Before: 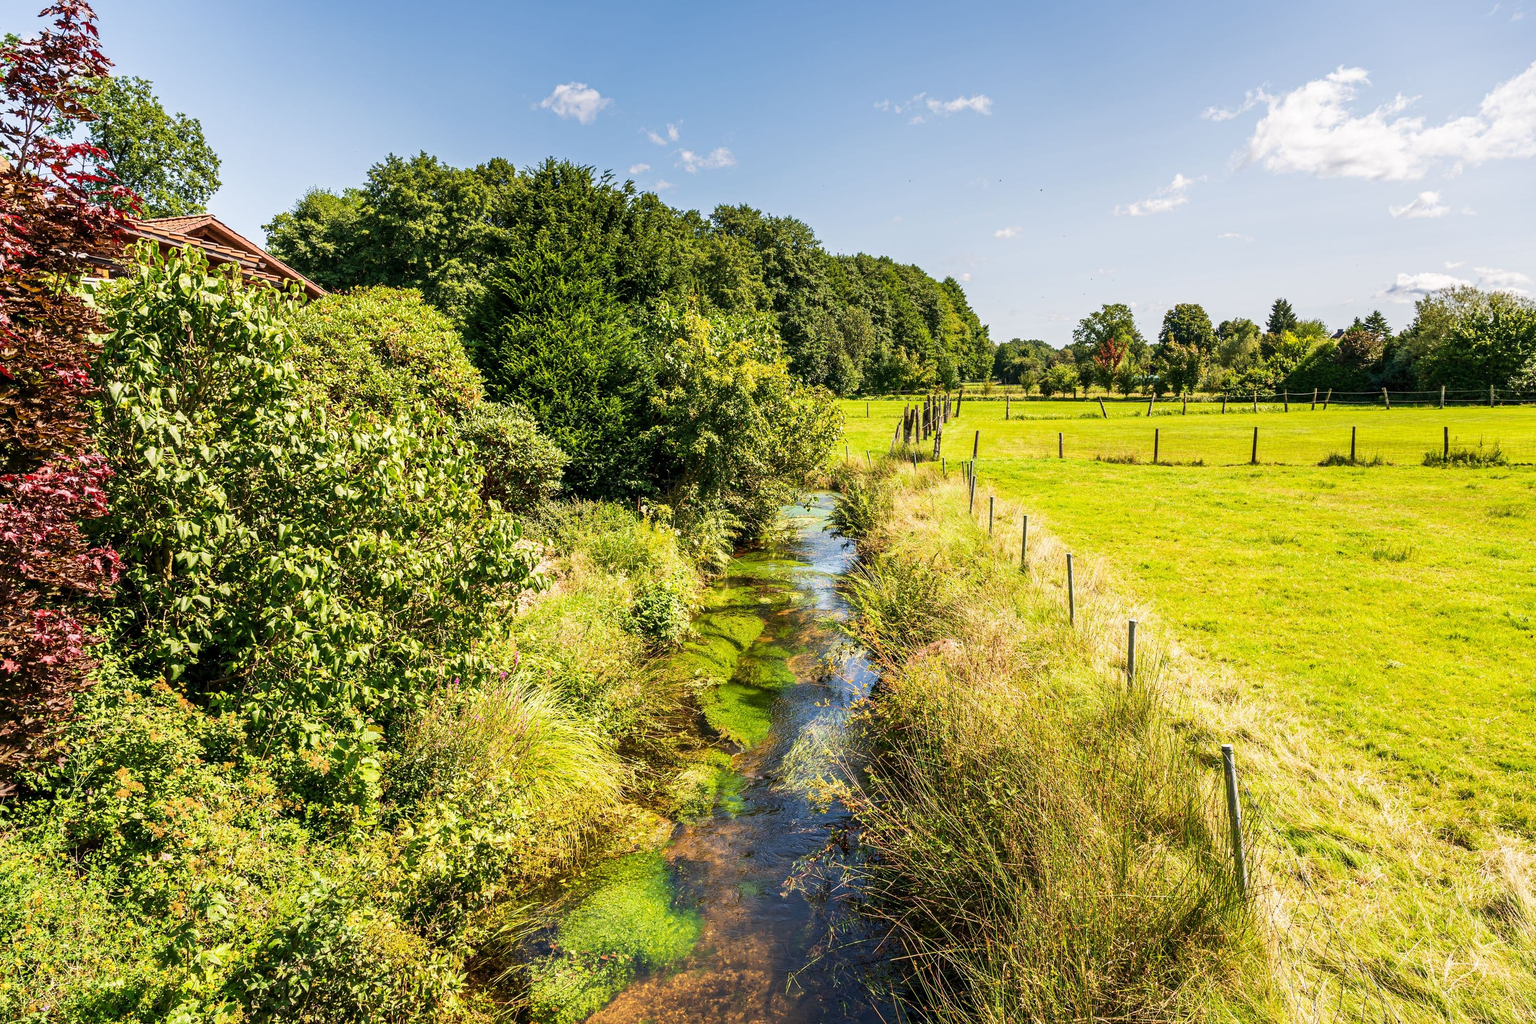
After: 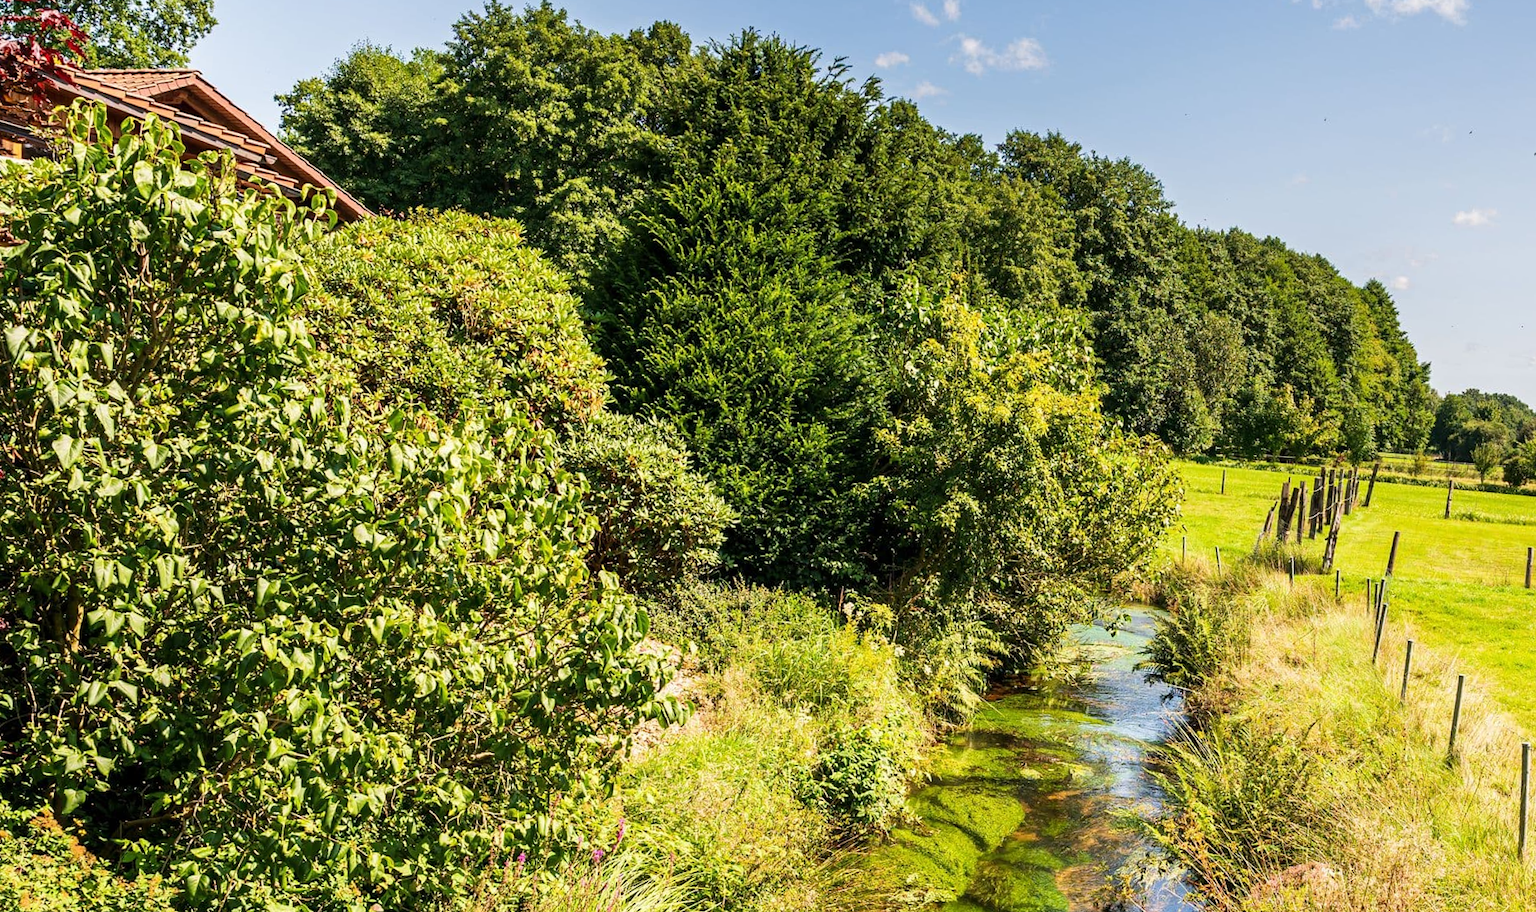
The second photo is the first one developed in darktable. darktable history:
crop and rotate: angle -5.26°, left 2.2%, top 6.81%, right 27.675%, bottom 30.672%
